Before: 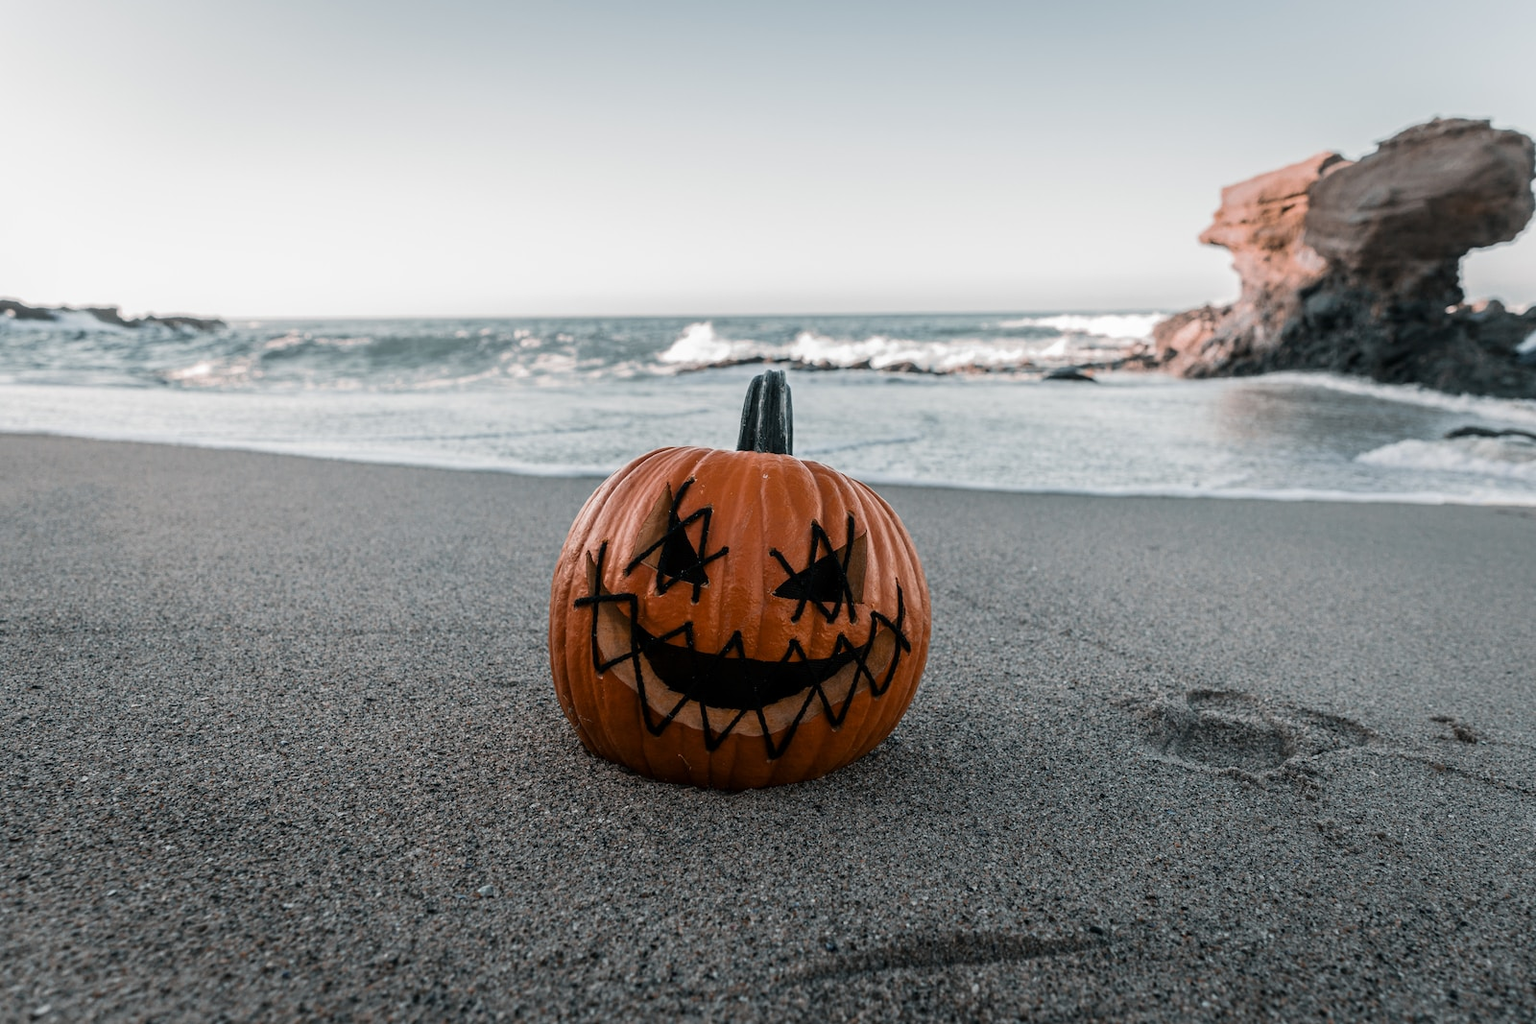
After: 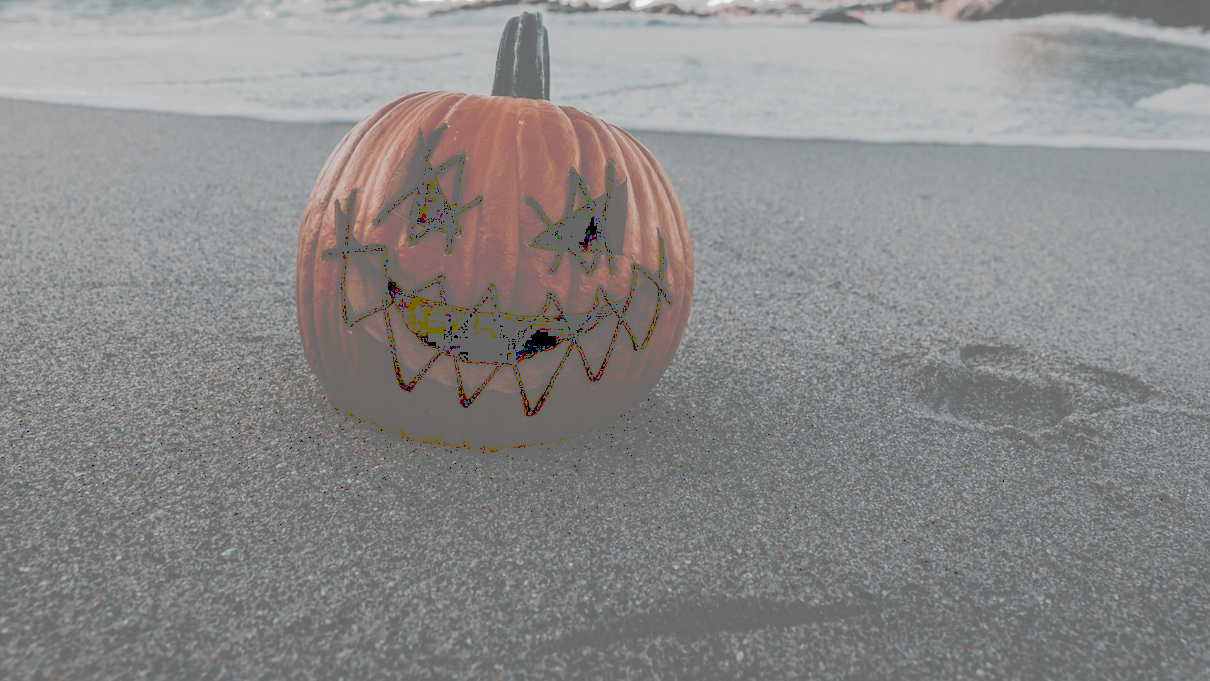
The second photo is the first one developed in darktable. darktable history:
tone curve: curves: ch0 [(0, 0) (0.003, 0.43) (0.011, 0.433) (0.025, 0.434) (0.044, 0.436) (0.069, 0.439) (0.1, 0.442) (0.136, 0.446) (0.177, 0.449) (0.224, 0.454) (0.277, 0.462) (0.335, 0.488) (0.399, 0.524) (0.468, 0.566) (0.543, 0.615) (0.623, 0.666) (0.709, 0.718) (0.801, 0.761) (0.898, 0.801) (1, 1)], preserve colors none
crop and rotate: left 17.299%, top 35.115%, right 7.015%, bottom 1.024%
